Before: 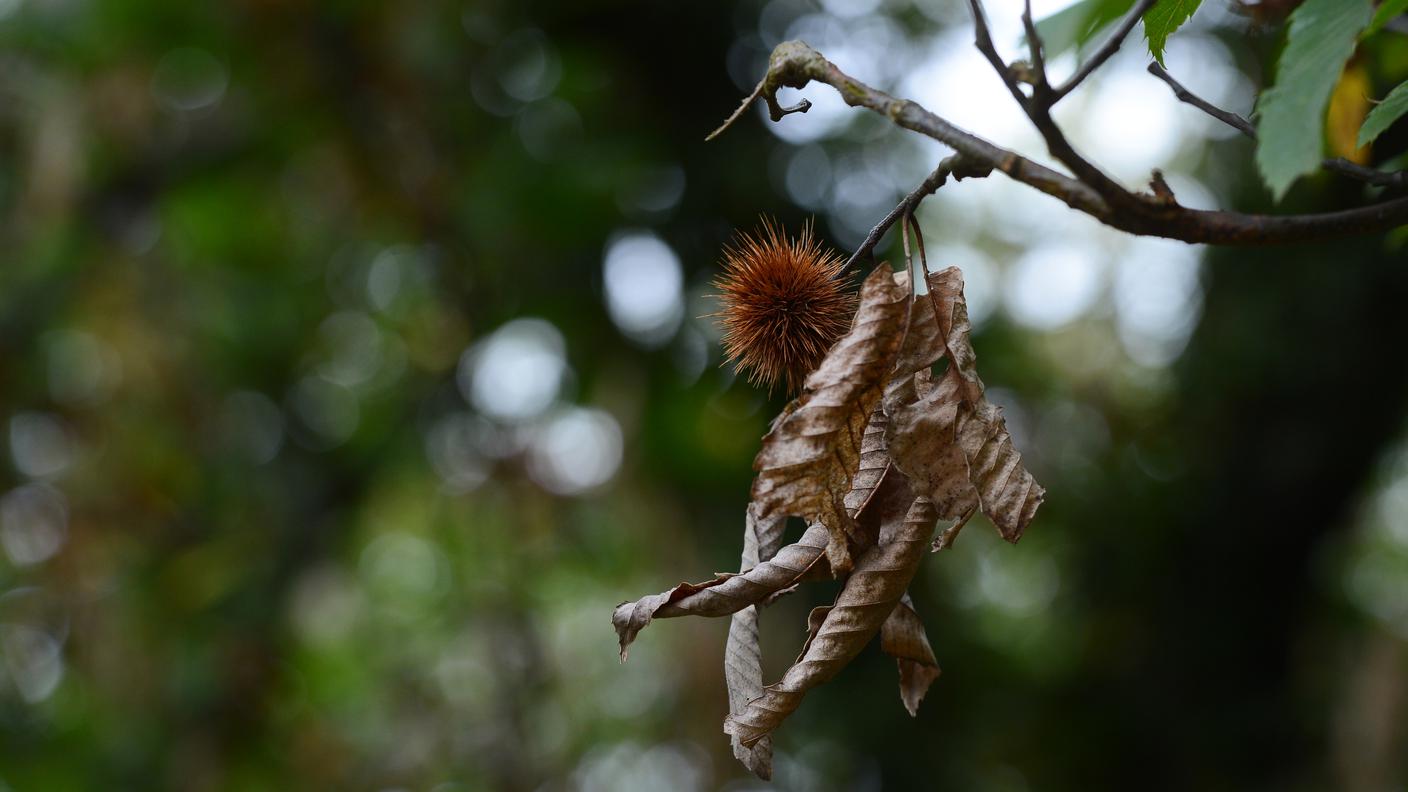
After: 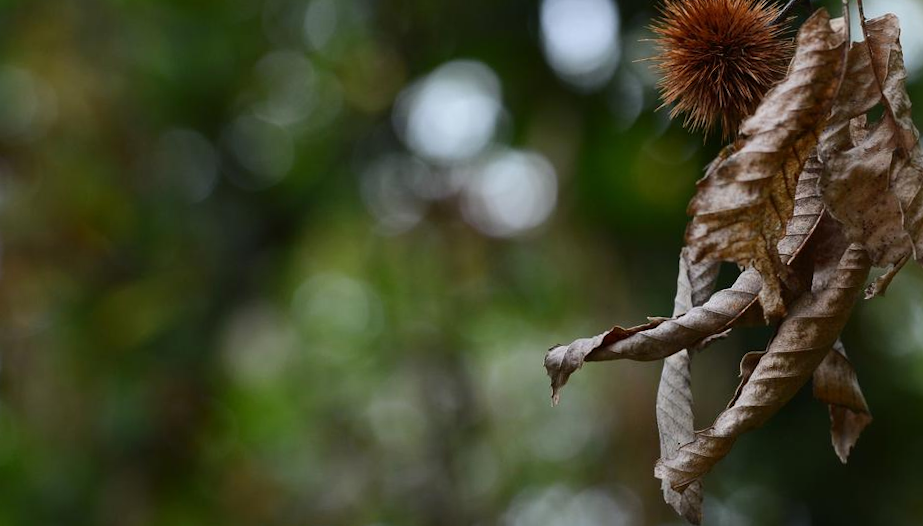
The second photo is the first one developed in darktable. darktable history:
crop and rotate: angle -0.746°, left 3.582%, top 31.962%, right 29.304%
